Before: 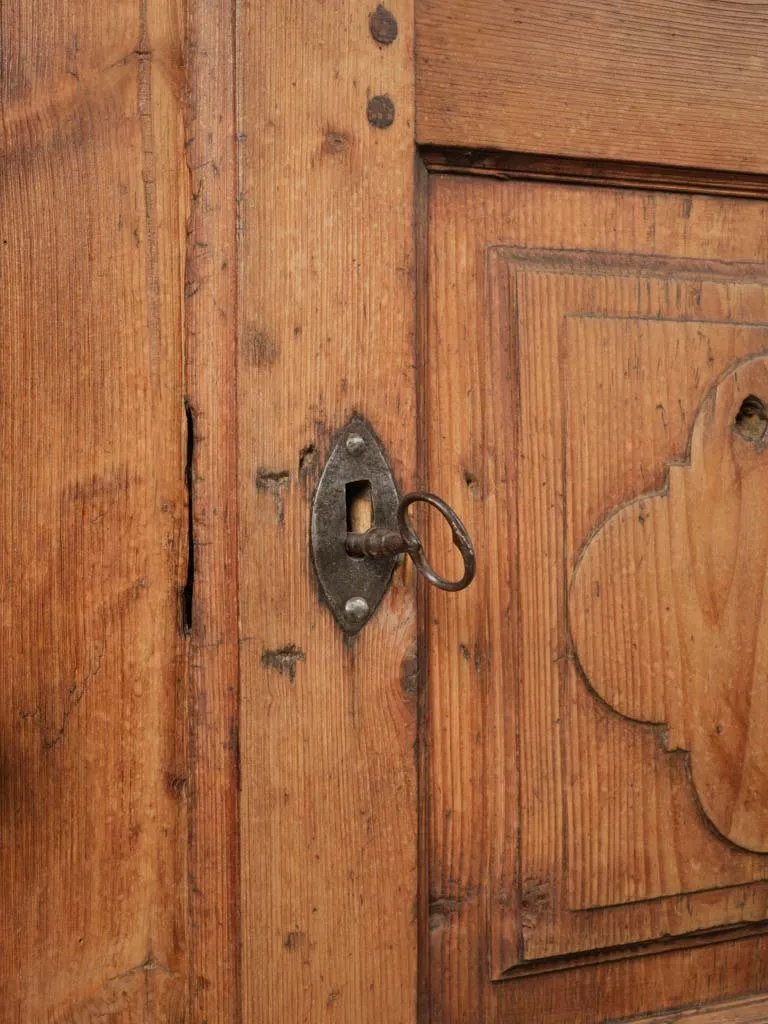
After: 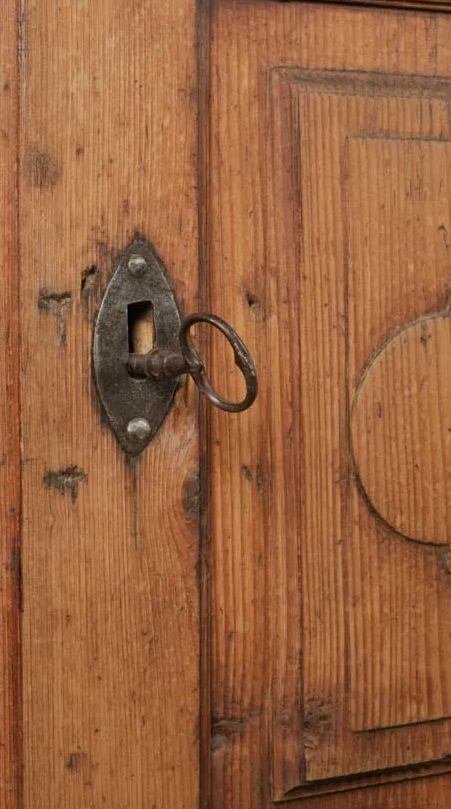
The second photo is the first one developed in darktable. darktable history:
crop and rotate: left 28.481%, top 17.506%, right 12.738%, bottom 3.454%
exposure: exposure -0.211 EV, compensate highlight preservation false
